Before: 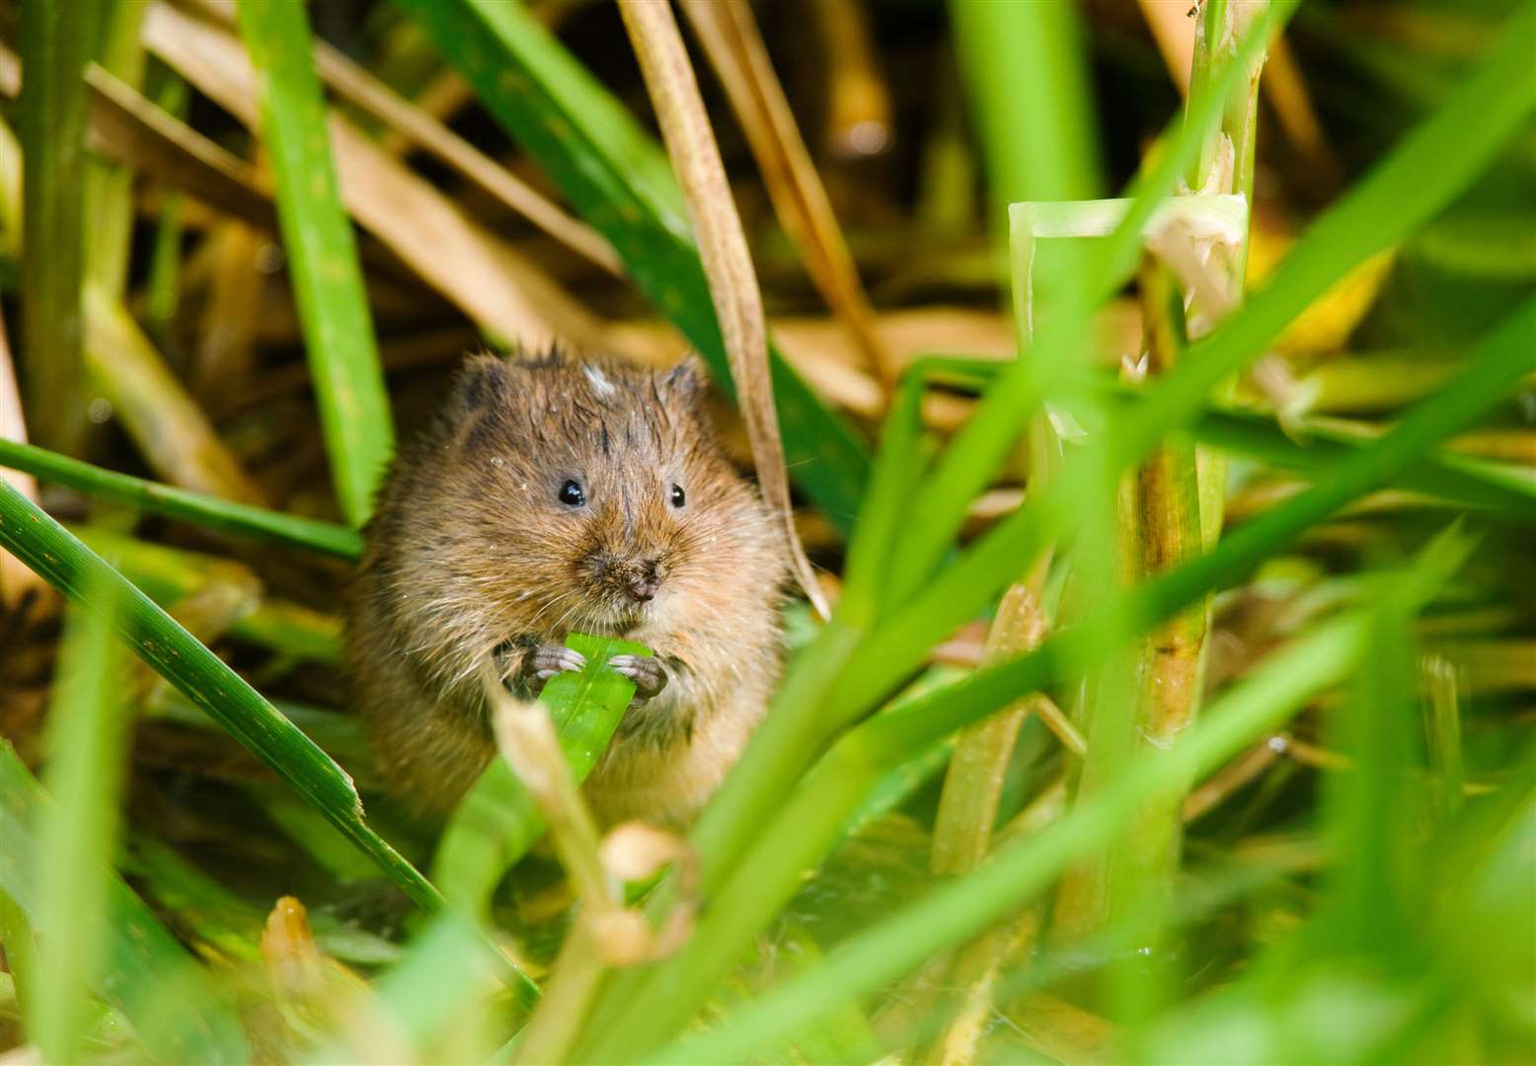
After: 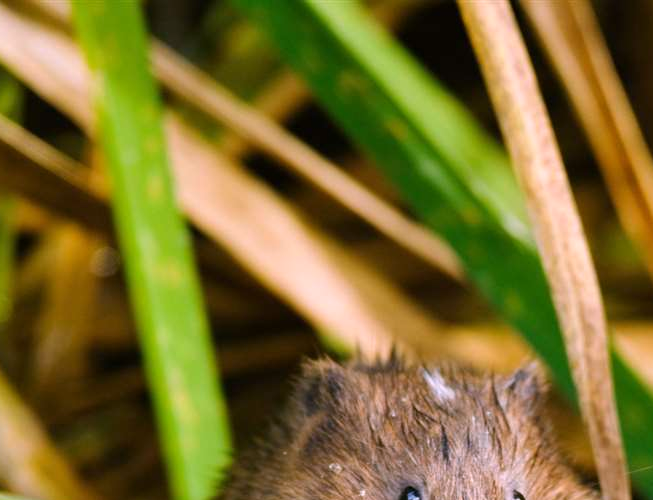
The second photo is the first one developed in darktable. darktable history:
crop and rotate: left 10.817%, top 0.062%, right 47.194%, bottom 53.626%
white balance: red 1.066, blue 1.119
